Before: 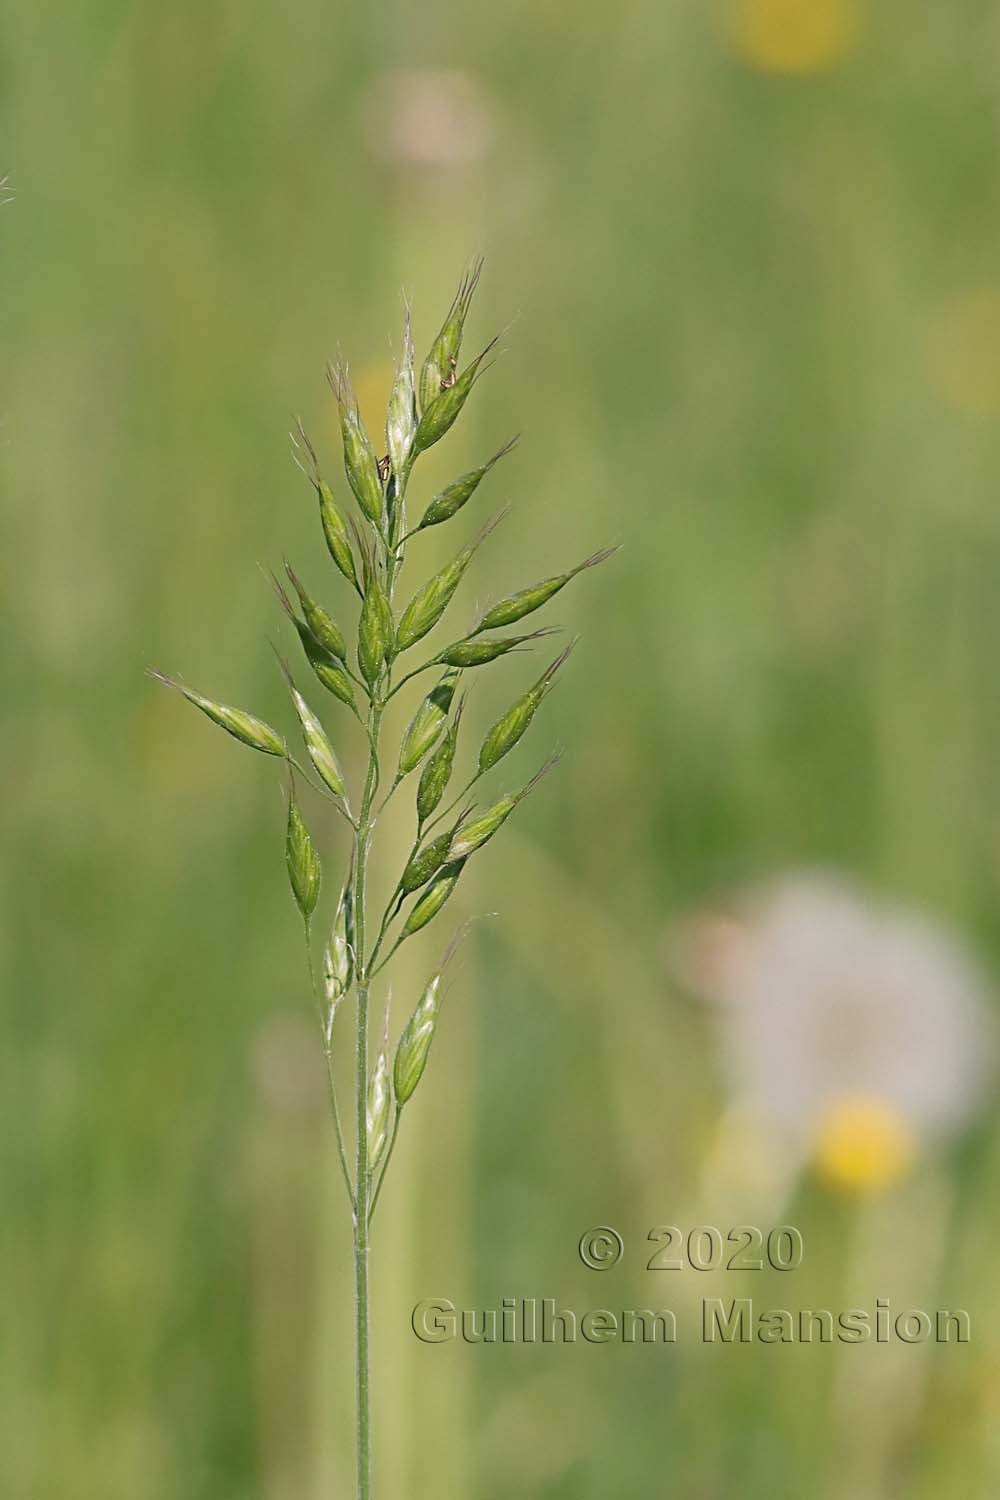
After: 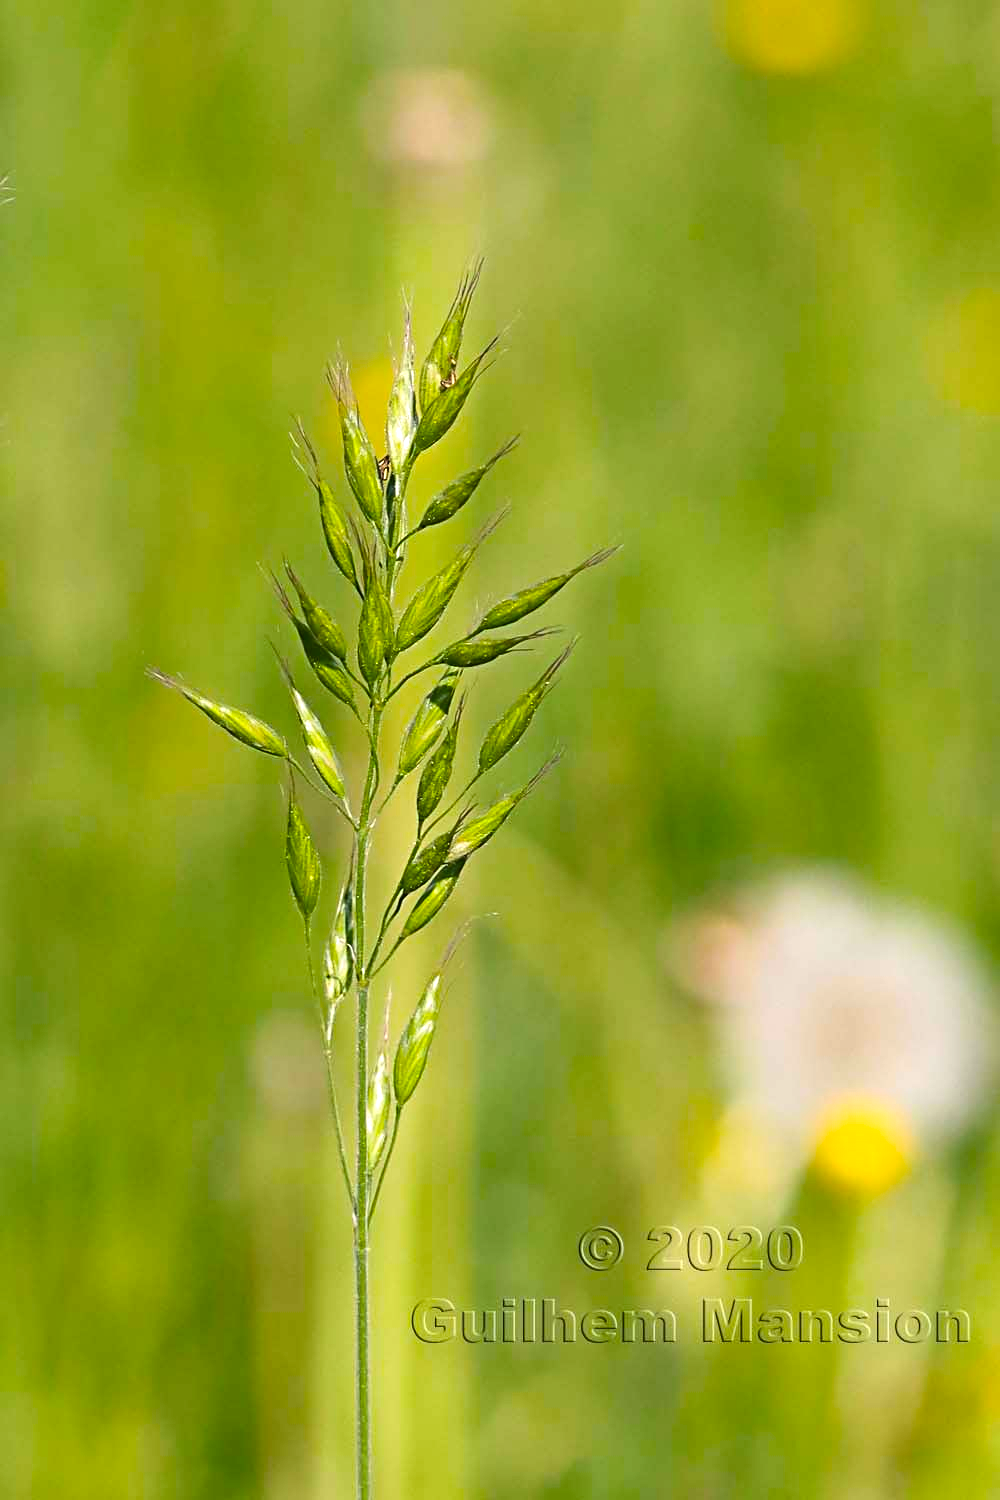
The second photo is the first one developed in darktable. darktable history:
tone equalizer: -8 EV -0.75 EV, -7 EV -0.7 EV, -6 EV -0.6 EV, -5 EV -0.4 EV, -3 EV 0.4 EV, -2 EV 0.6 EV, -1 EV 0.7 EV, +0 EV 0.75 EV, edges refinement/feathering 500, mask exposure compensation -1.57 EV, preserve details no
color balance rgb: linear chroma grading › global chroma 15%, perceptual saturation grading › global saturation 30%
